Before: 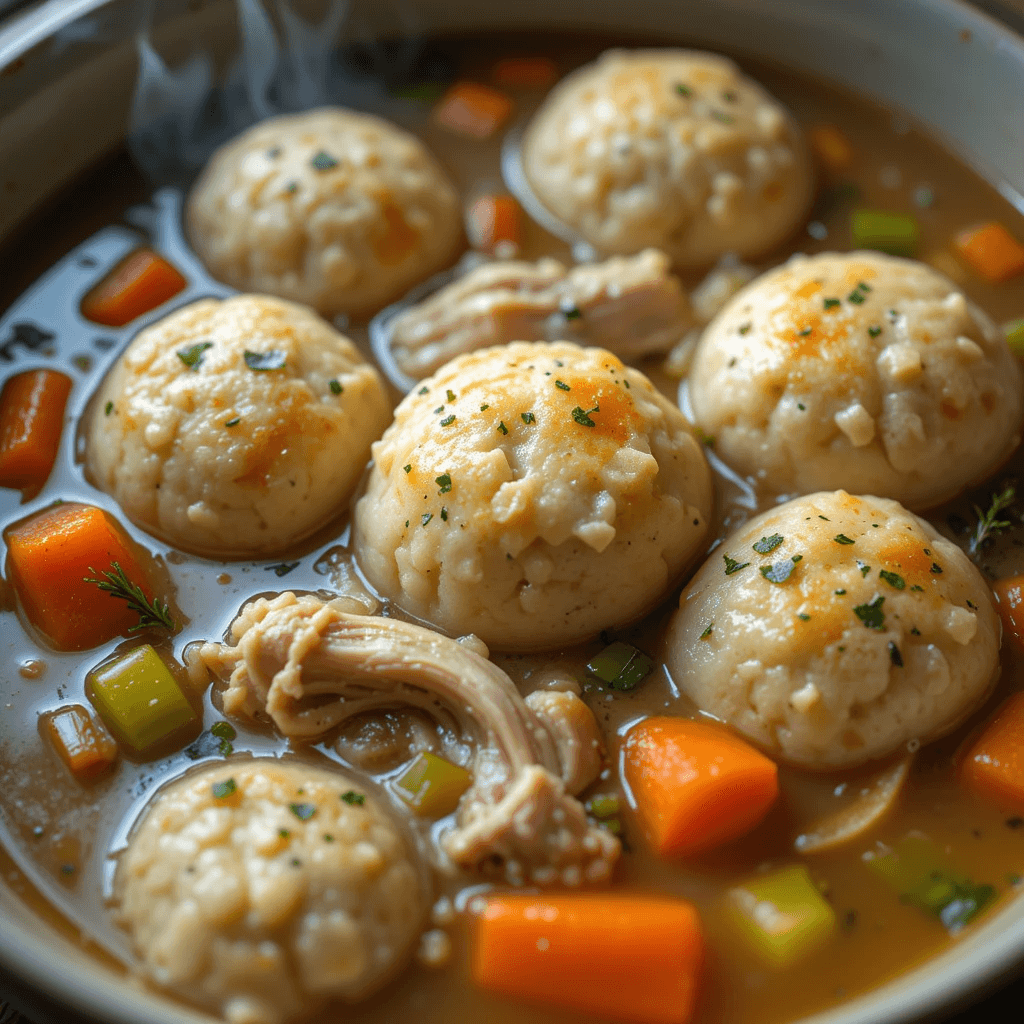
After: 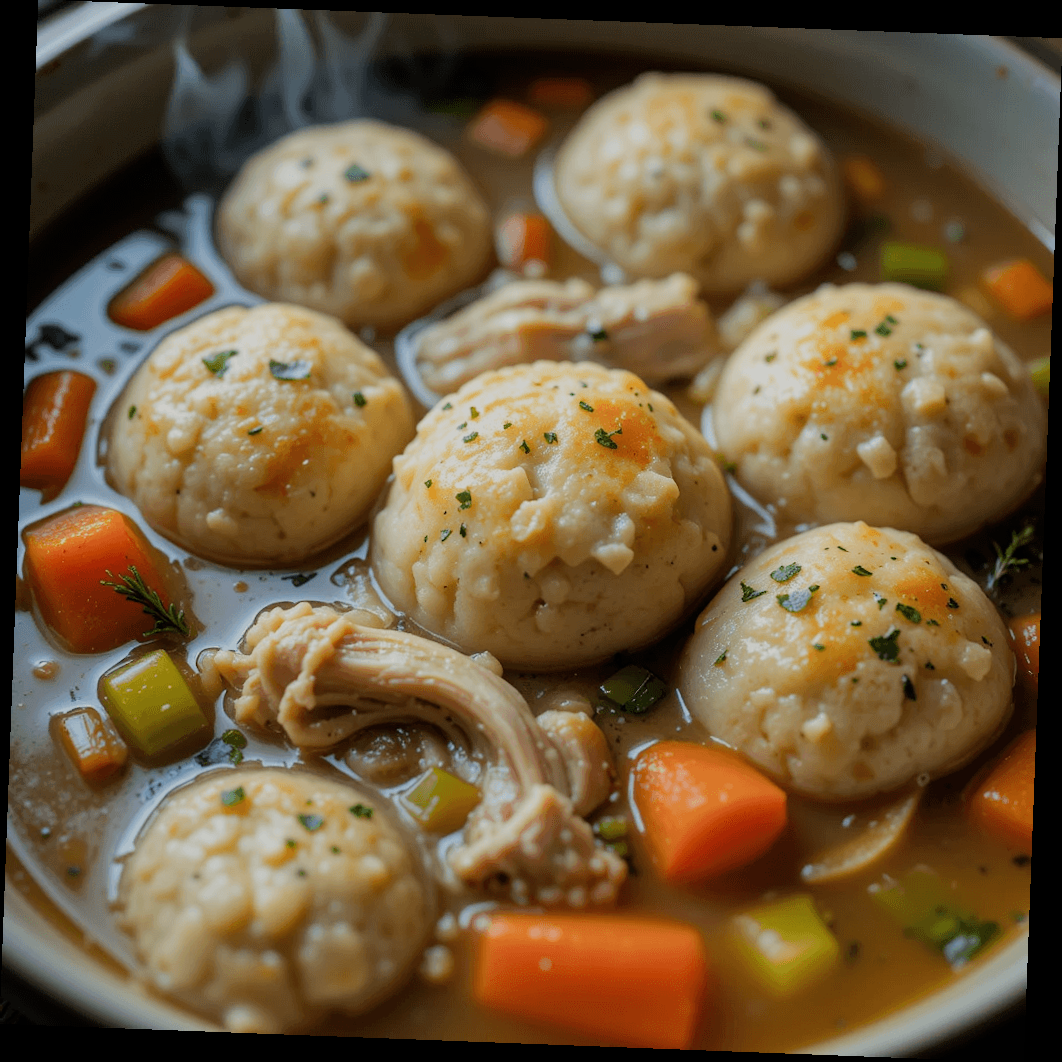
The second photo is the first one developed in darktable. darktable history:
rotate and perspective: rotation 2.17°, automatic cropping off
filmic rgb: black relative exposure -7.32 EV, white relative exposure 5.09 EV, hardness 3.2
